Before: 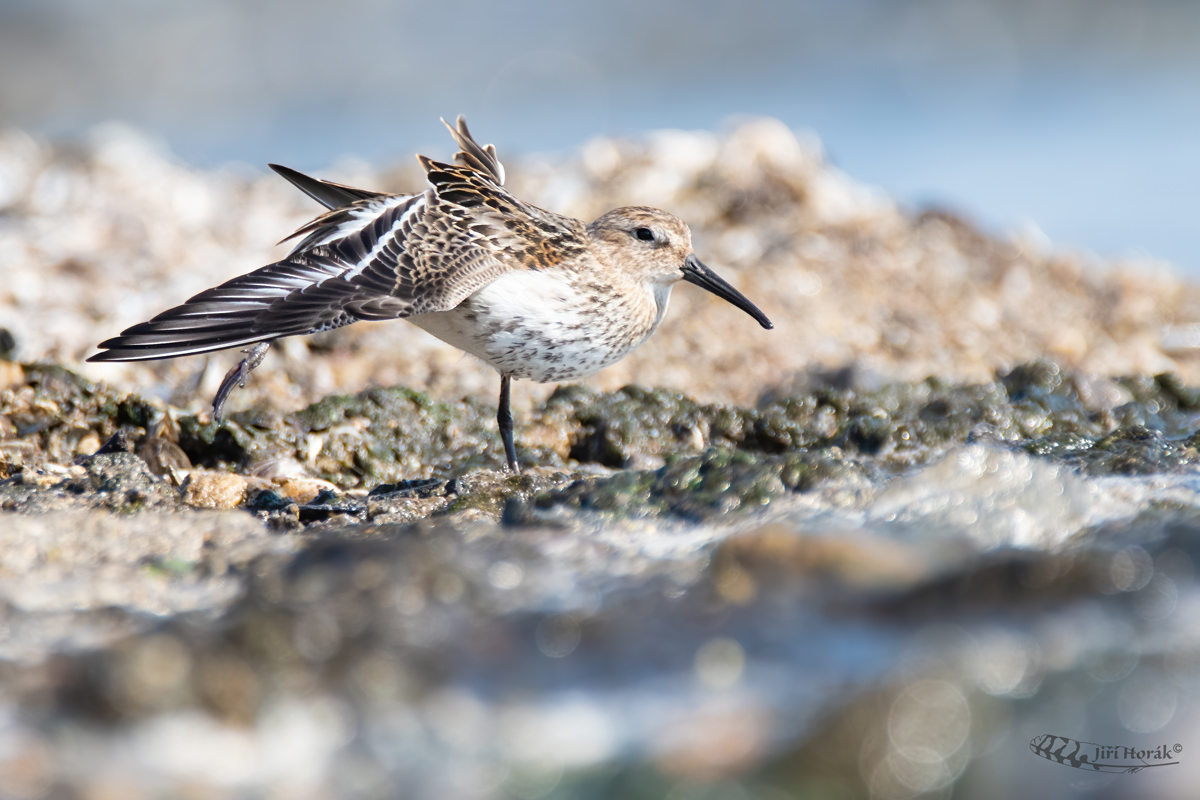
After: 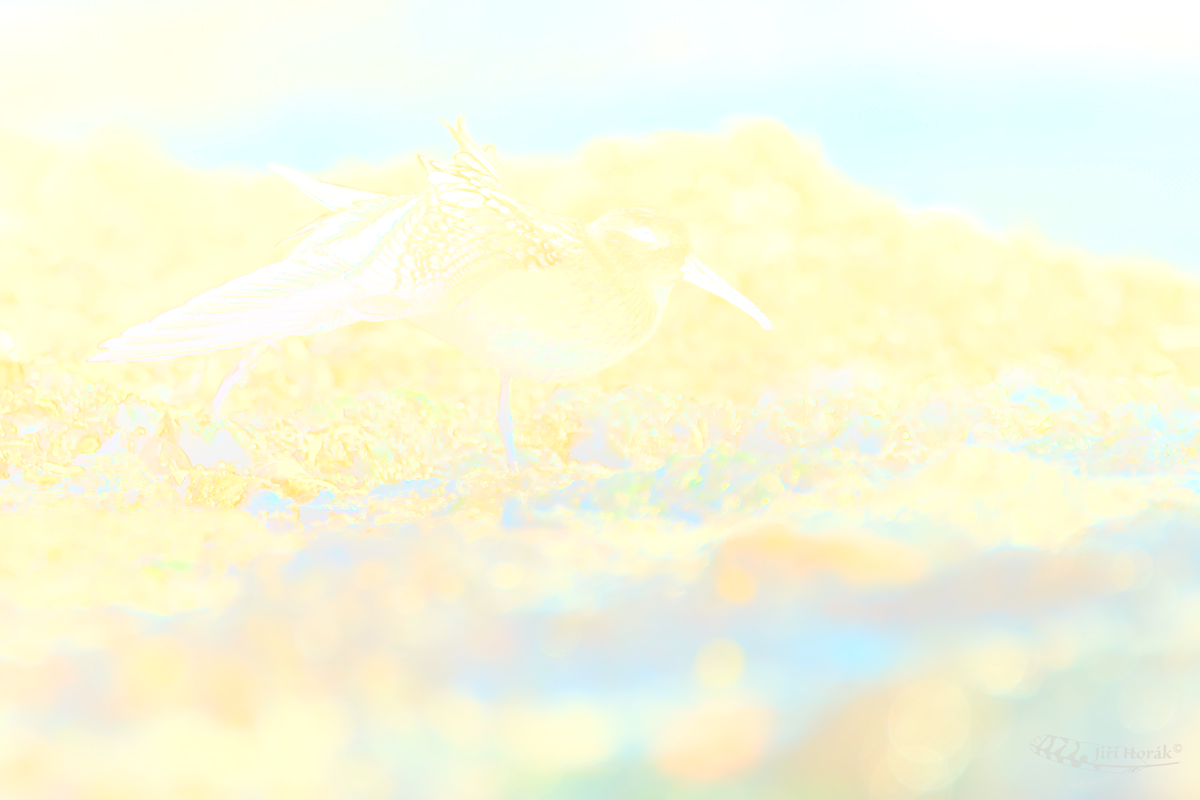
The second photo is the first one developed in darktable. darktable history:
color calibration: x 0.37, y 0.382, temperature 4313.32 K
contrast brightness saturation: contrast 0.22, brightness -0.19, saturation 0.24
white balance: red 1.08, blue 0.791
bloom: size 70%, threshold 25%, strength 70%
